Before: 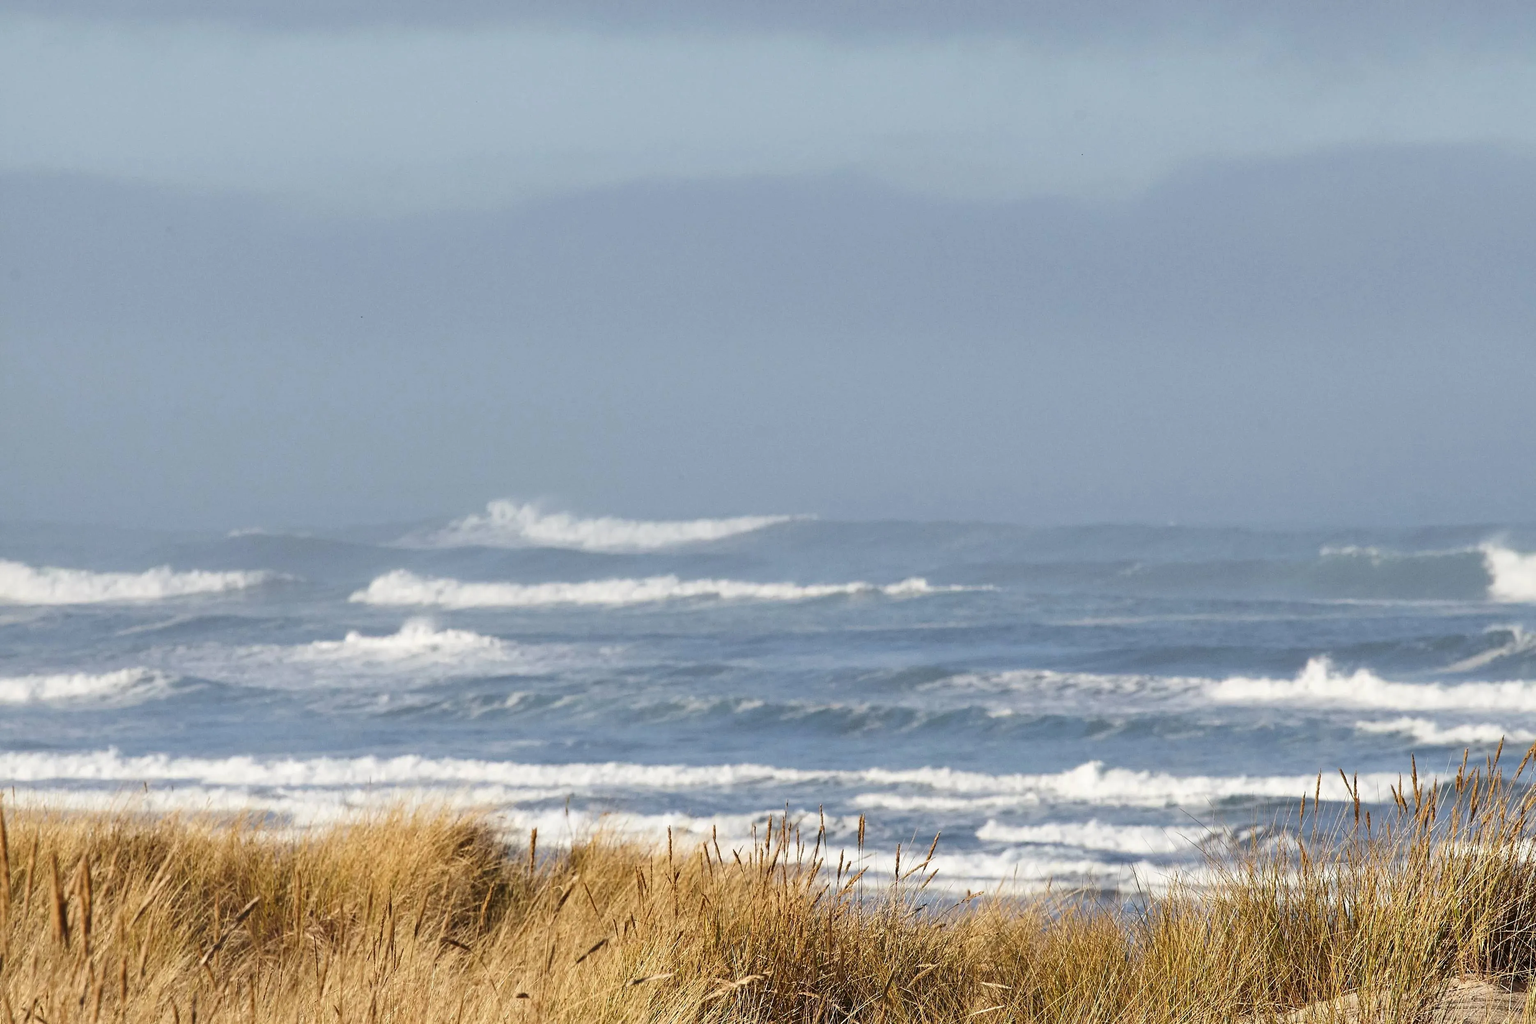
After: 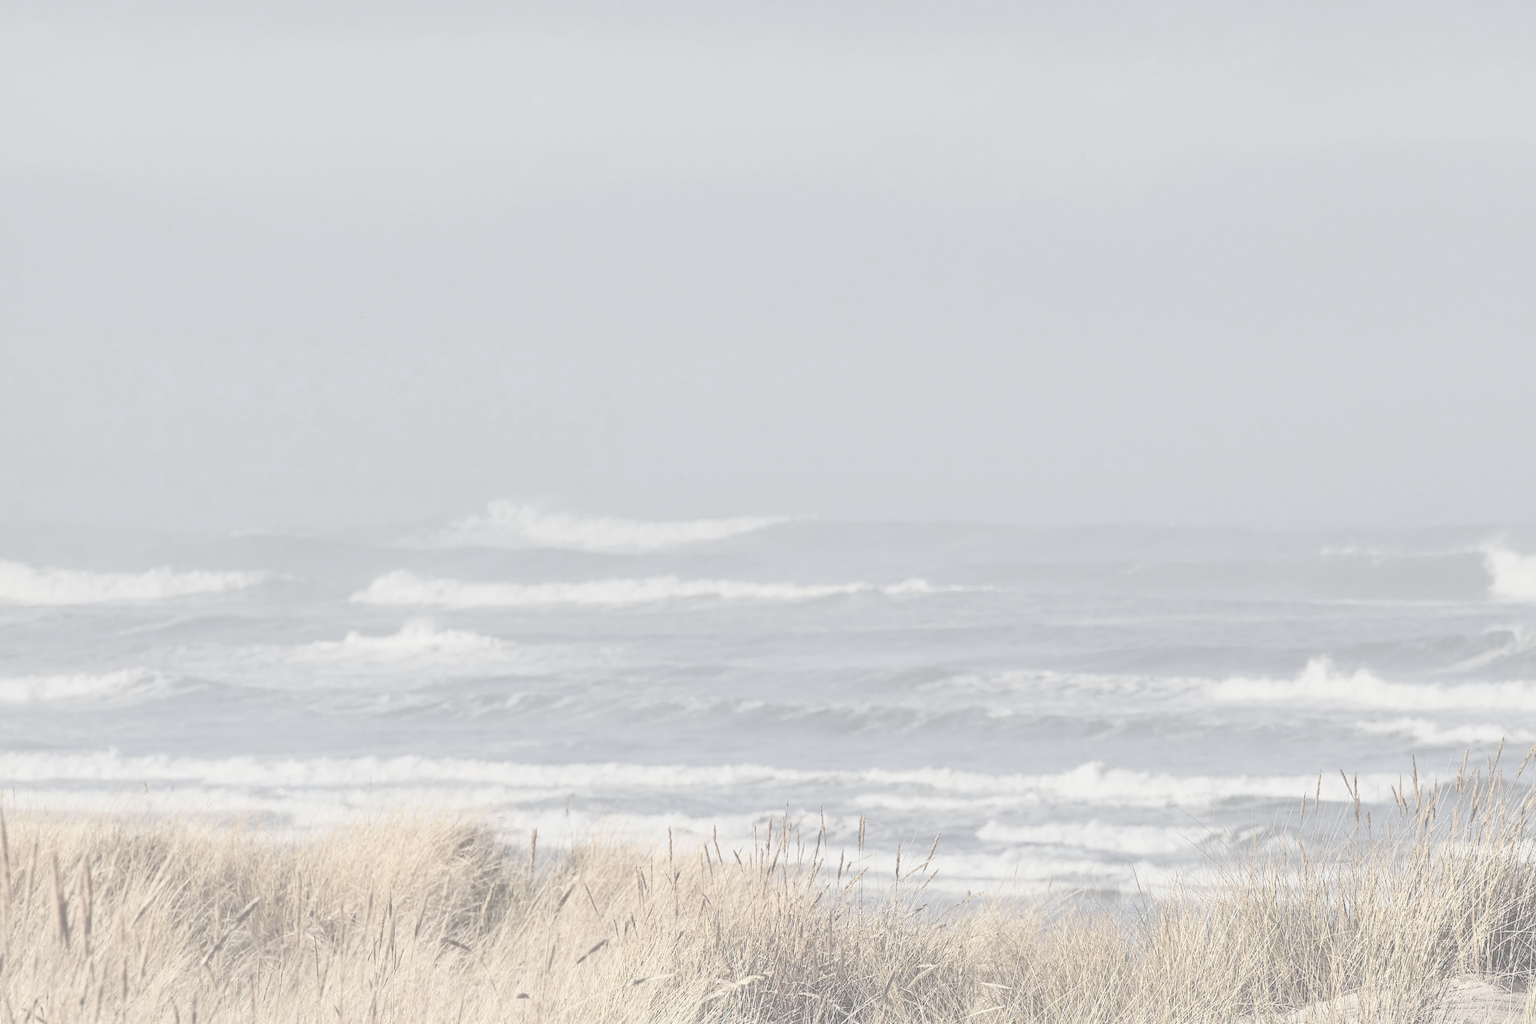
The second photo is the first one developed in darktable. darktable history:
color zones: curves: ch0 [(0.004, 0.306) (0.107, 0.448) (0.252, 0.656) (0.41, 0.398) (0.595, 0.515) (0.768, 0.628)]; ch1 [(0.07, 0.323) (0.151, 0.452) (0.252, 0.608) (0.346, 0.221) (0.463, 0.189) (0.61, 0.368) (0.735, 0.395) (0.921, 0.412)]; ch2 [(0, 0.476) (0.132, 0.512) (0.243, 0.512) (0.397, 0.48) (0.522, 0.376) (0.634, 0.536) (0.761, 0.46)]
contrast brightness saturation: contrast -0.314, brightness 0.737, saturation -0.787
exposure: exposure 0.206 EV, compensate exposure bias true, compensate highlight preservation false
